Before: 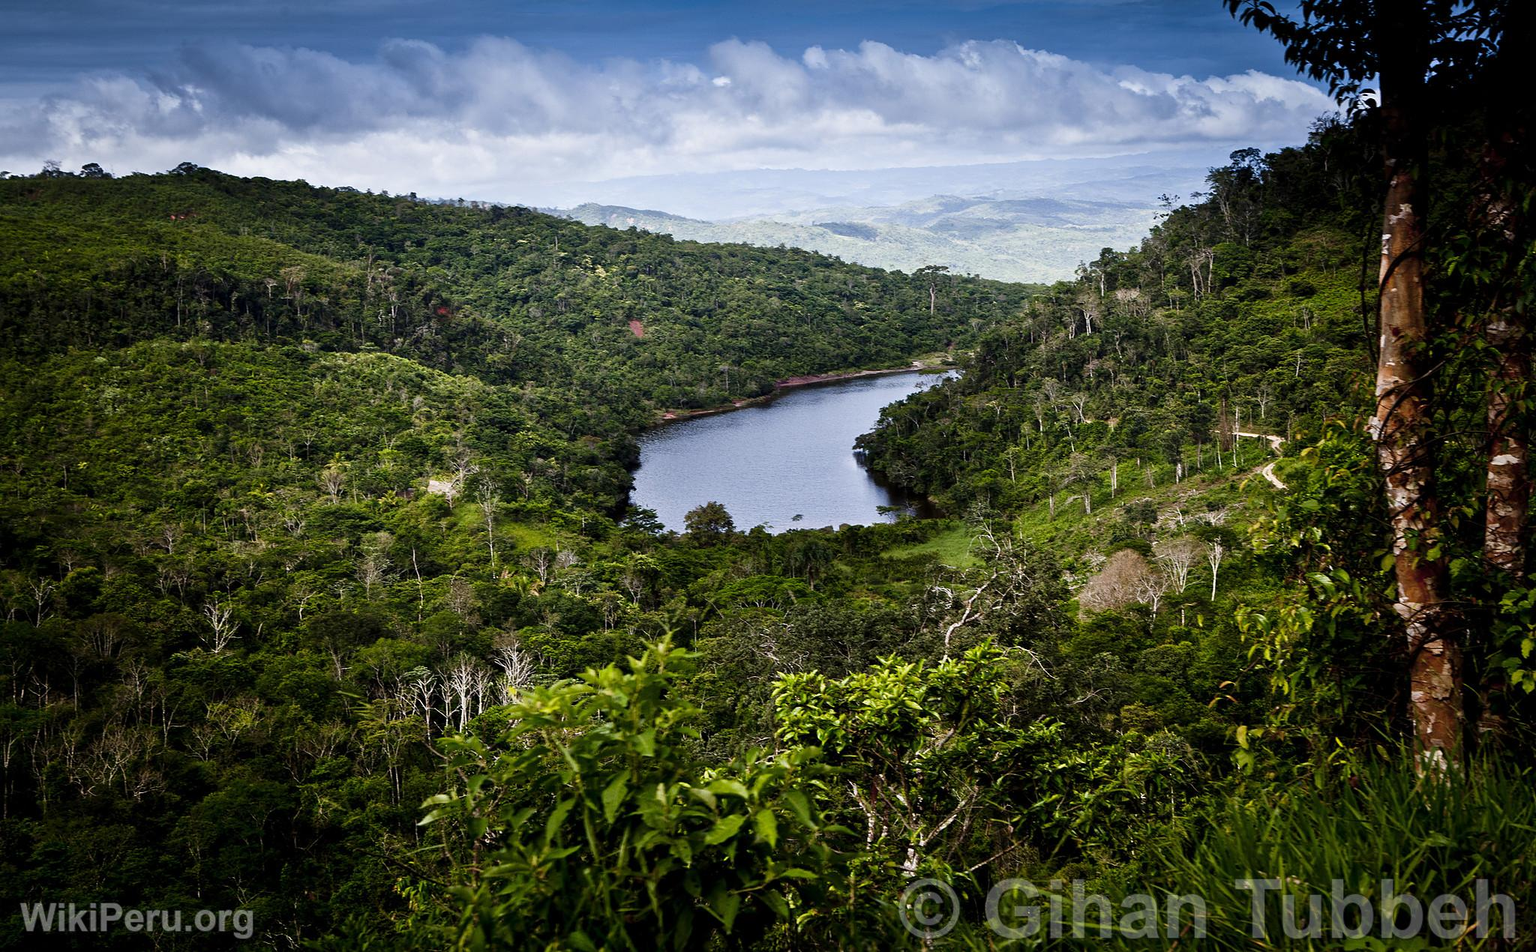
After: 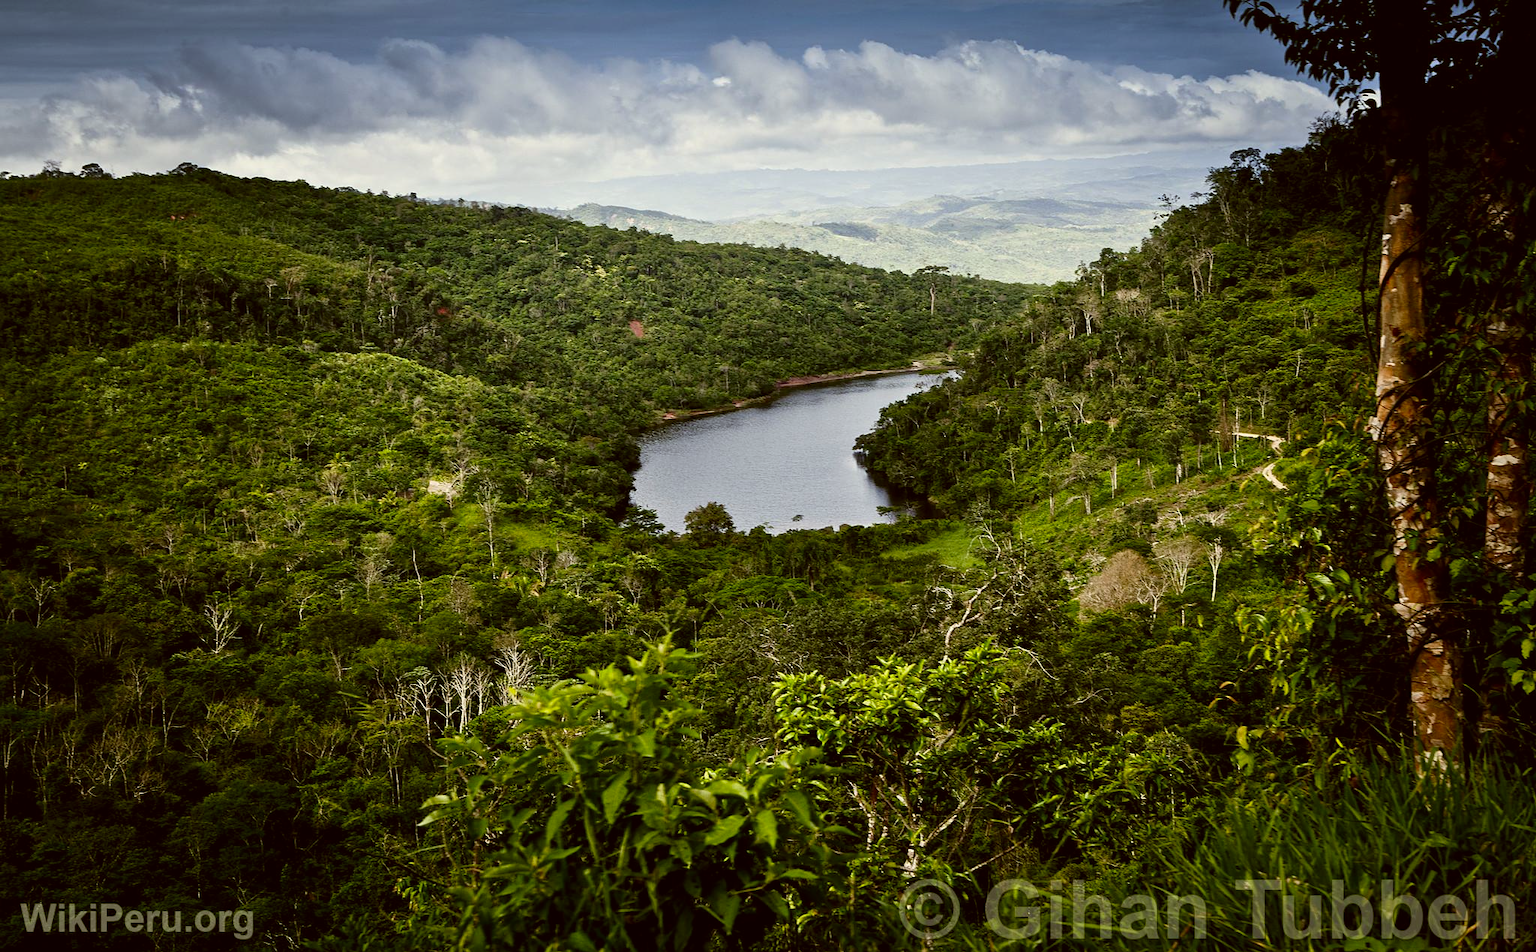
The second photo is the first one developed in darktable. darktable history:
color correction: highlights a* -1.77, highlights b* 10.15, shadows a* 0.608, shadows b* 18.93
